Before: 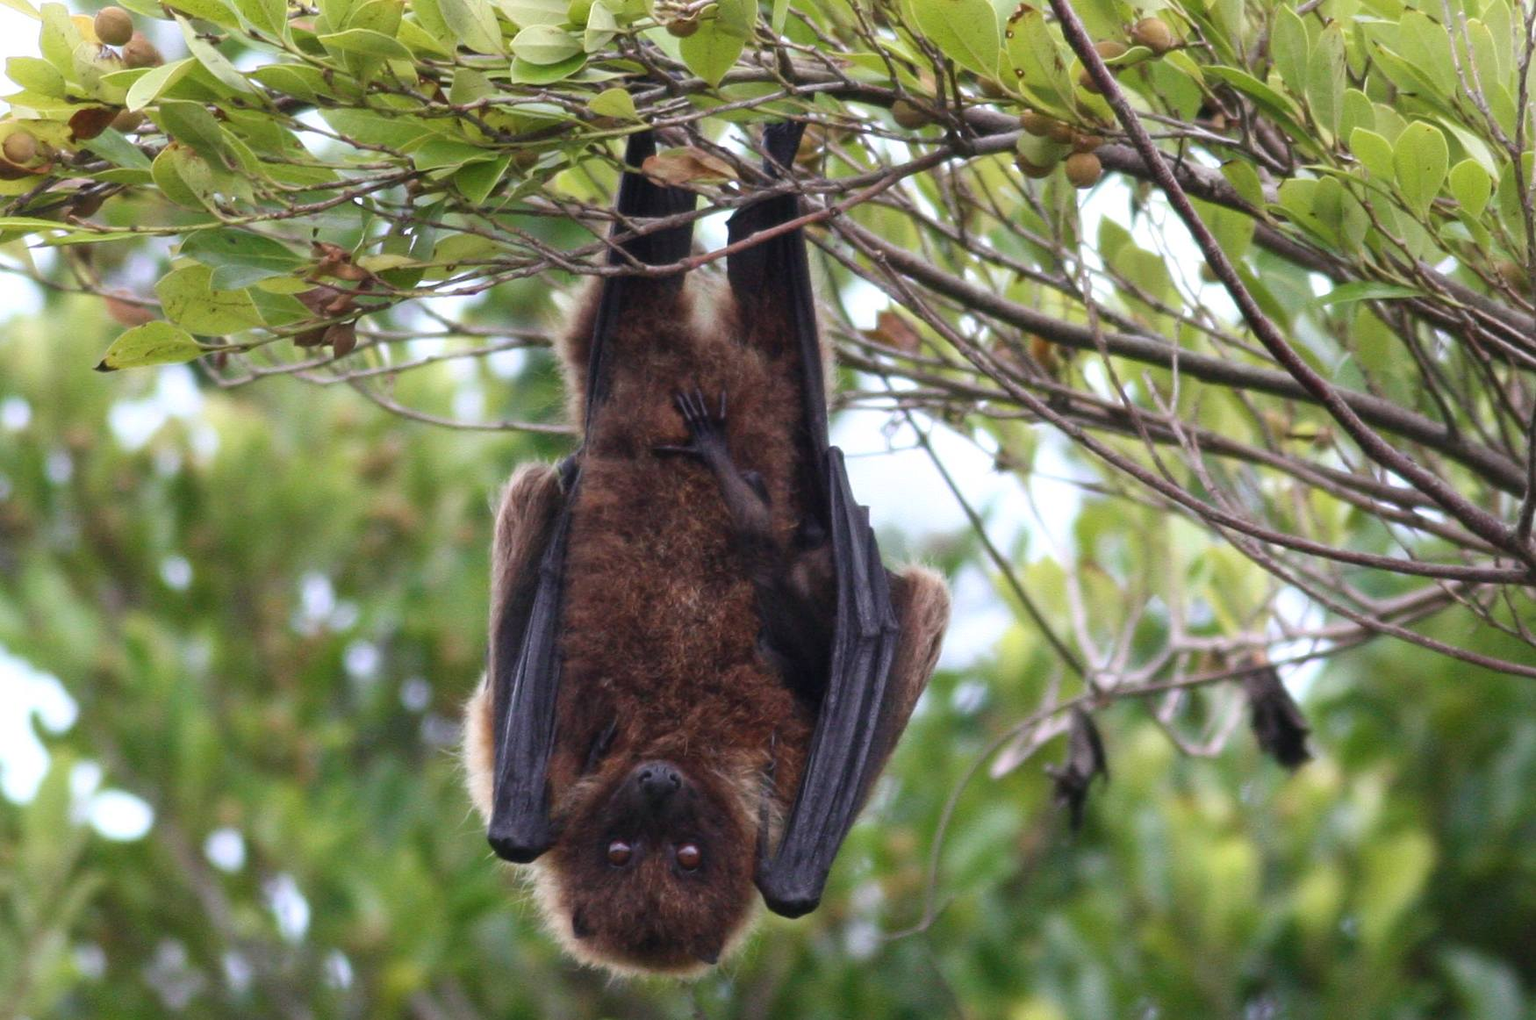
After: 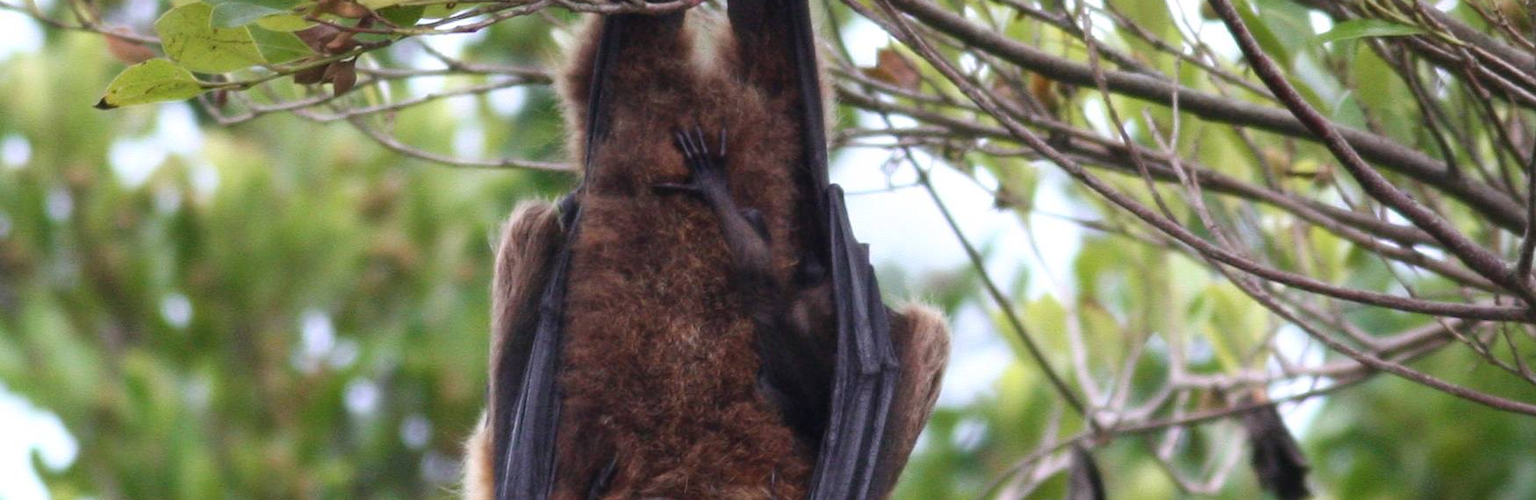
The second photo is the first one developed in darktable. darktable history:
crop and rotate: top 25.737%, bottom 25.203%
